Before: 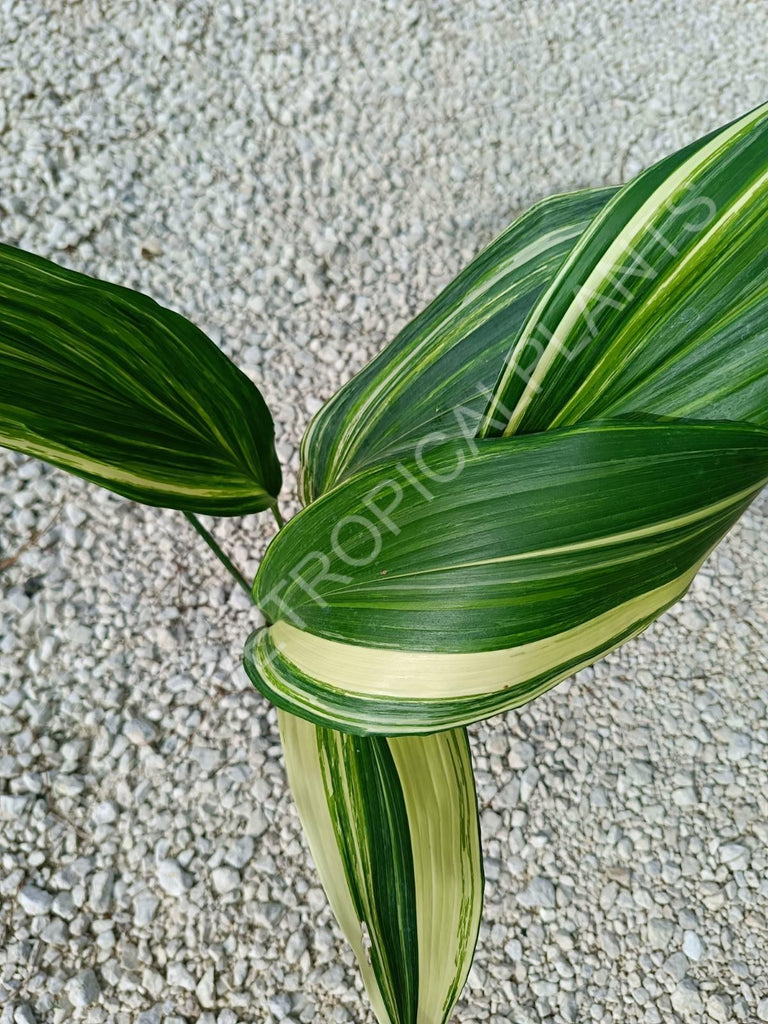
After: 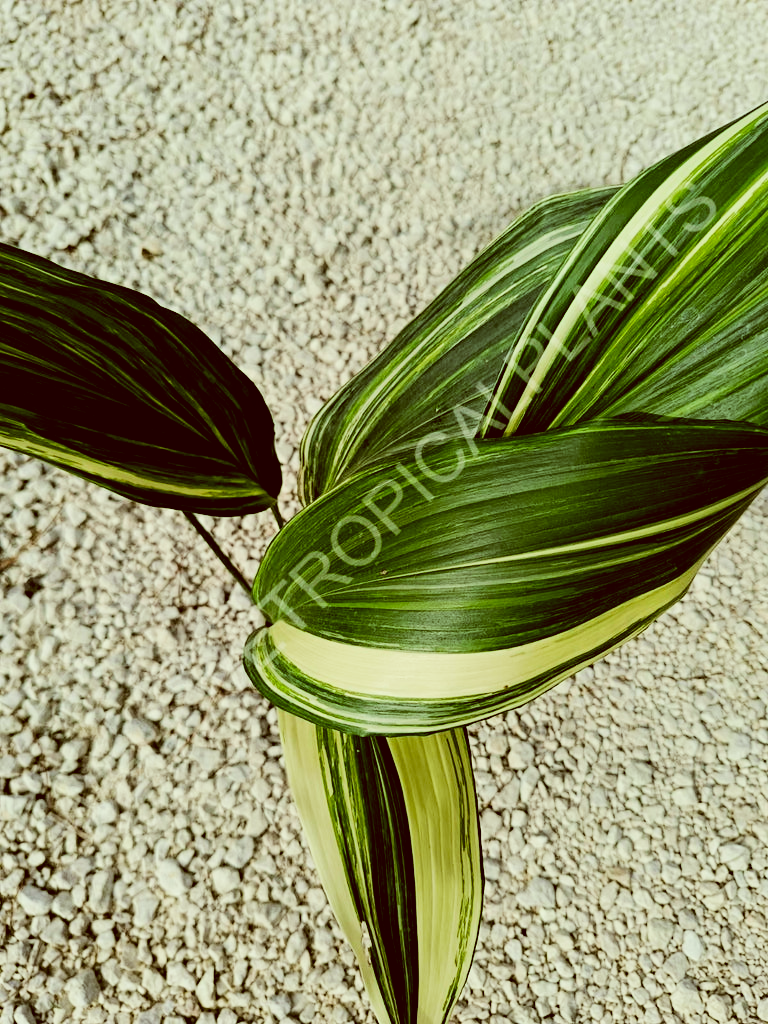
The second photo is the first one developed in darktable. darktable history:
tone equalizer: -8 EV -0.417 EV, -7 EV -0.389 EV, -6 EV -0.333 EV, -5 EV -0.222 EV, -3 EV 0.222 EV, -2 EV 0.333 EV, -1 EV 0.389 EV, +0 EV 0.417 EV, edges refinement/feathering 500, mask exposure compensation -1.57 EV, preserve details no
filmic rgb: black relative exposure -5 EV, hardness 2.88, contrast 1.3, highlights saturation mix -30%
color correction: highlights a* -5.94, highlights b* 9.48, shadows a* 10.12, shadows b* 23.94
